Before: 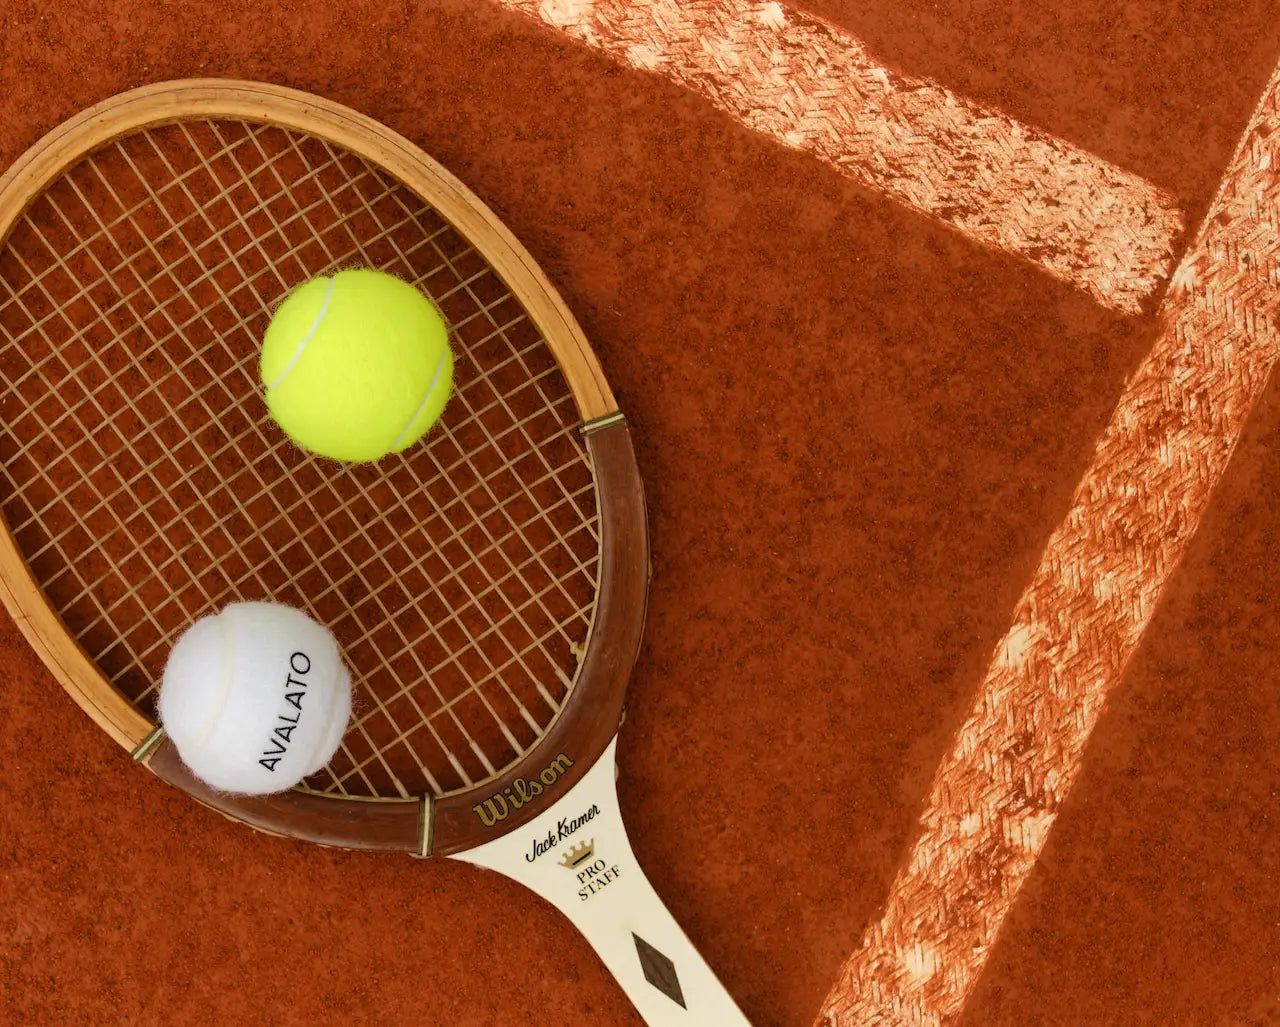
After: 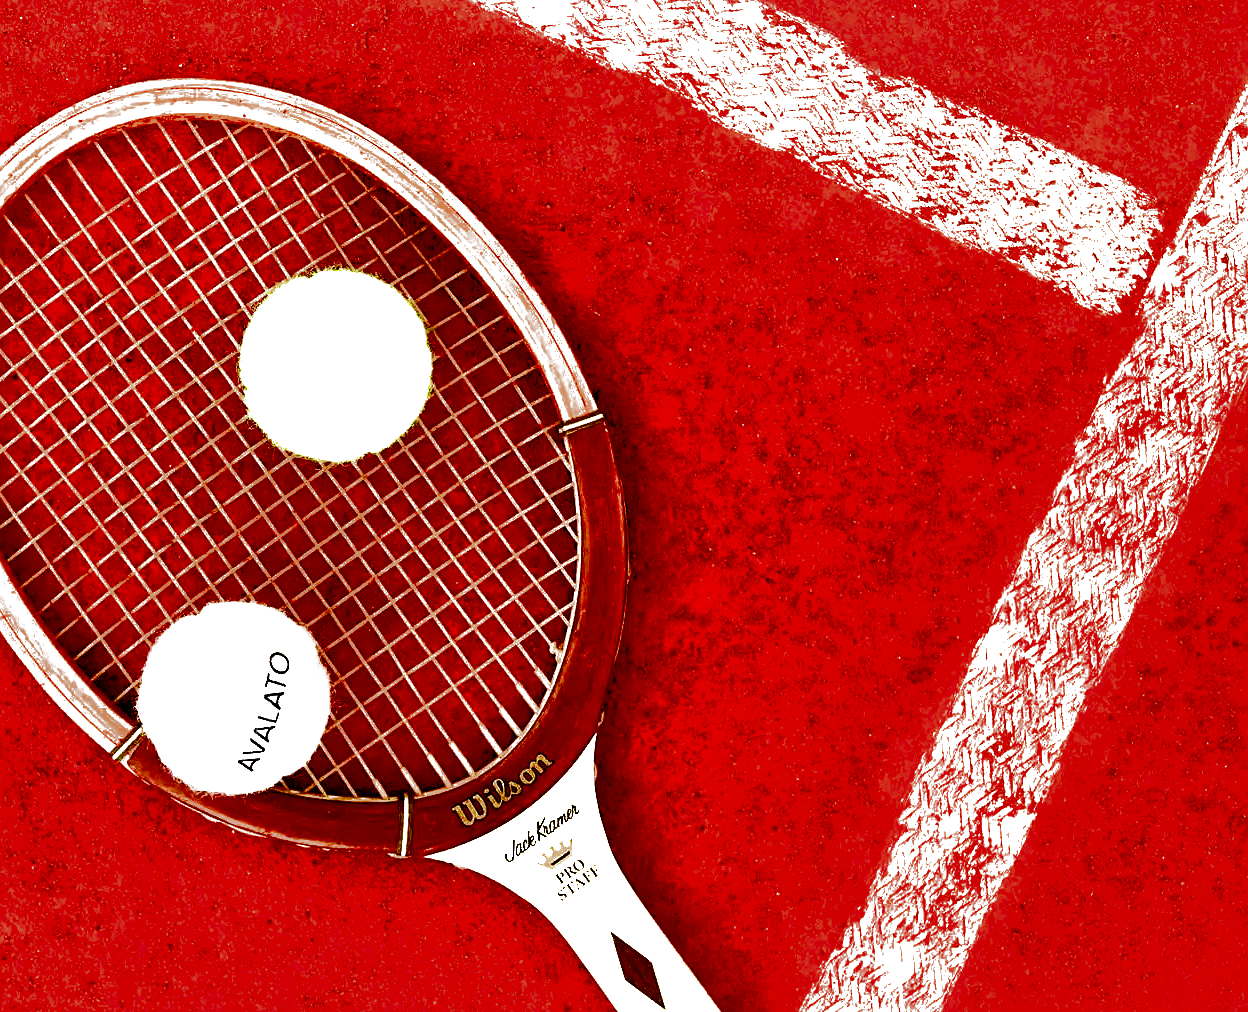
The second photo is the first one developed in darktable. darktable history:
exposure: black level correction 0.009, exposure 1.437 EV, compensate exposure bias true, compensate highlight preservation false
sharpen: on, module defaults
crop and rotate: left 1.664%, right 0.769%, bottom 1.439%
contrast brightness saturation: brightness -0.989, saturation 0.991
shadows and highlights: shadows 39.41, highlights -59.87
filmic rgb: black relative exposure -8.2 EV, white relative exposure 2.2 EV, threshold 2.96 EV, hardness 7.1, latitude 85.08%, contrast 1.687, highlights saturation mix -3.37%, shadows ↔ highlights balance -2.4%, color science v6 (2022), enable highlight reconstruction true
